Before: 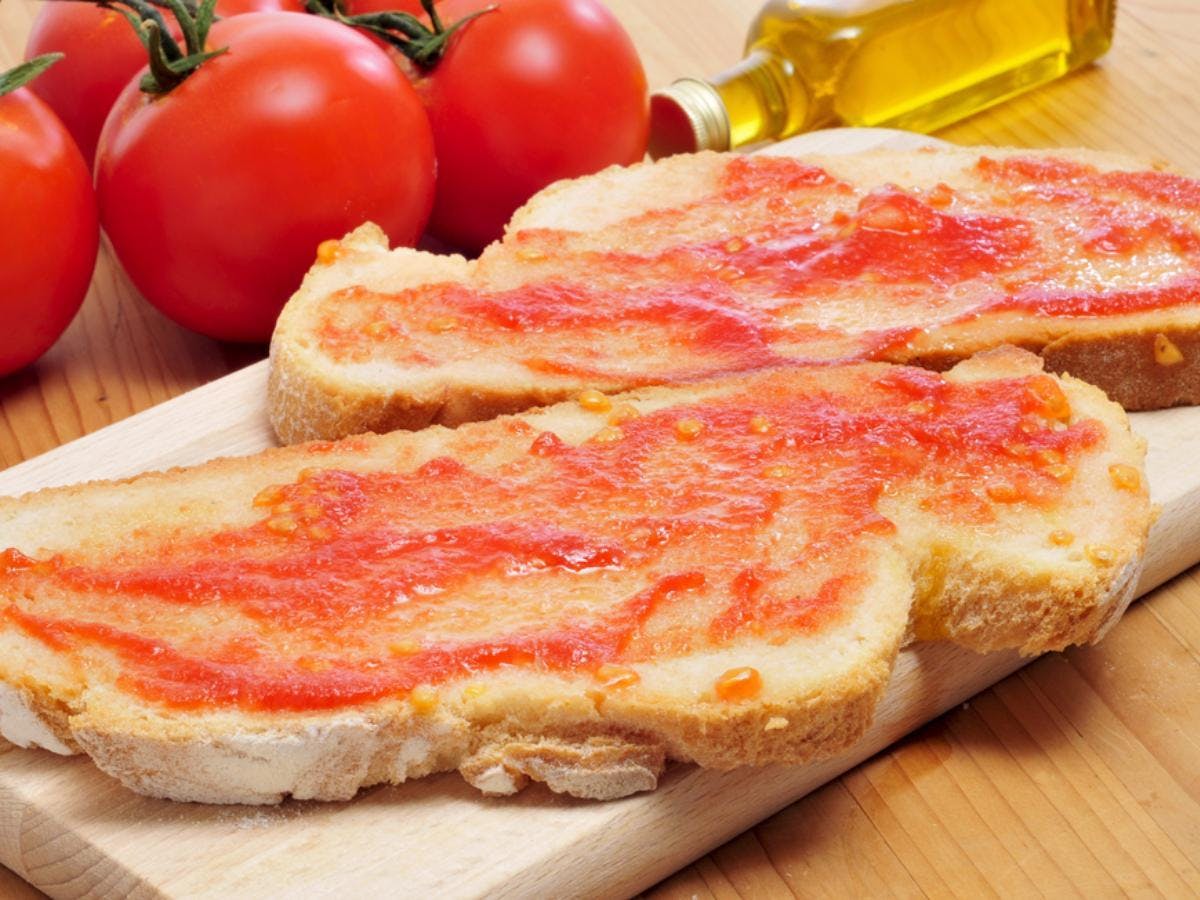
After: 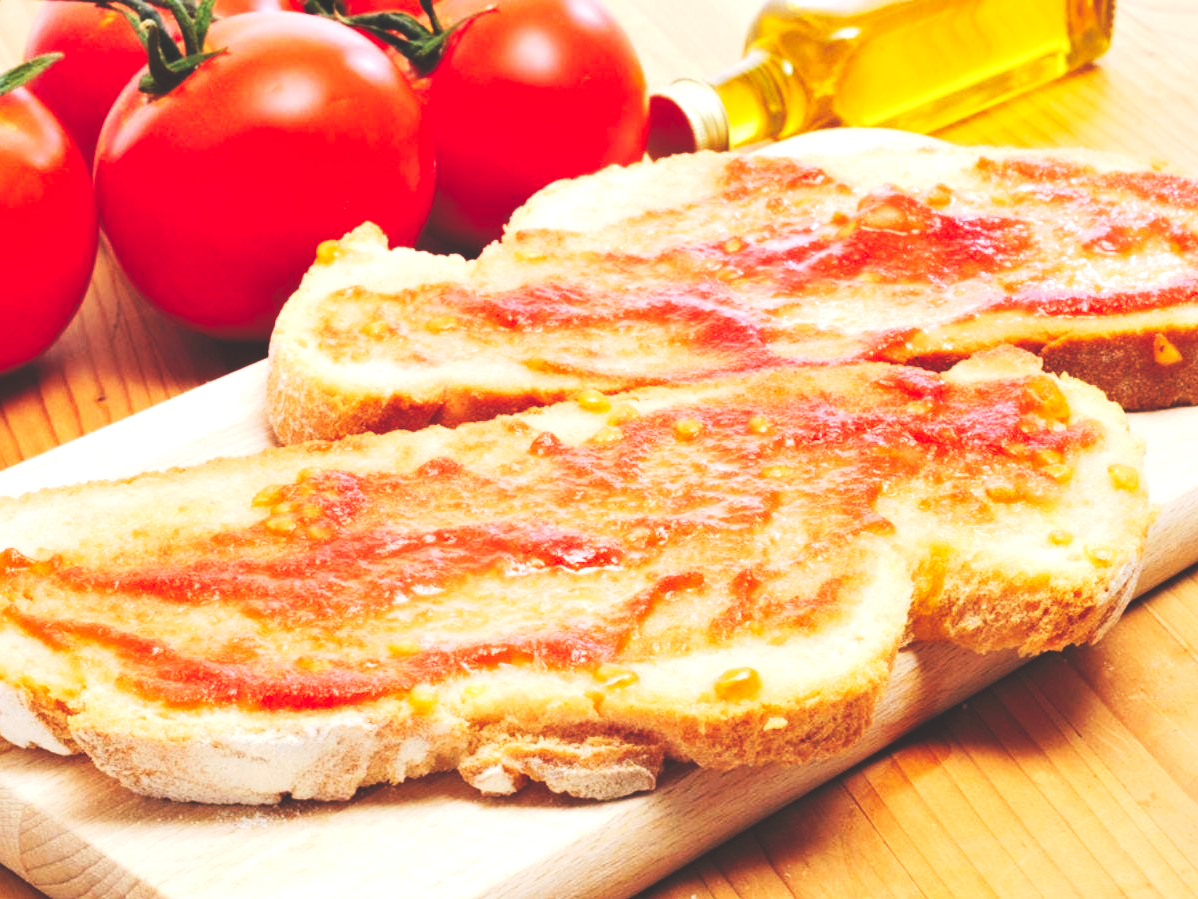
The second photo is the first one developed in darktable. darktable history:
crop and rotate: left 0.126%
exposure: black level correction -0.002, exposure 0.54 EV, compensate highlight preservation false
tone curve: curves: ch0 [(0, 0) (0.003, 0.183) (0.011, 0.183) (0.025, 0.184) (0.044, 0.188) (0.069, 0.197) (0.1, 0.204) (0.136, 0.212) (0.177, 0.226) (0.224, 0.24) (0.277, 0.273) (0.335, 0.322) (0.399, 0.388) (0.468, 0.468) (0.543, 0.579) (0.623, 0.686) (0.709, 0.792) (0.801, 0.877) (0.898, 0.939) (1, 1)], preserve colors none
